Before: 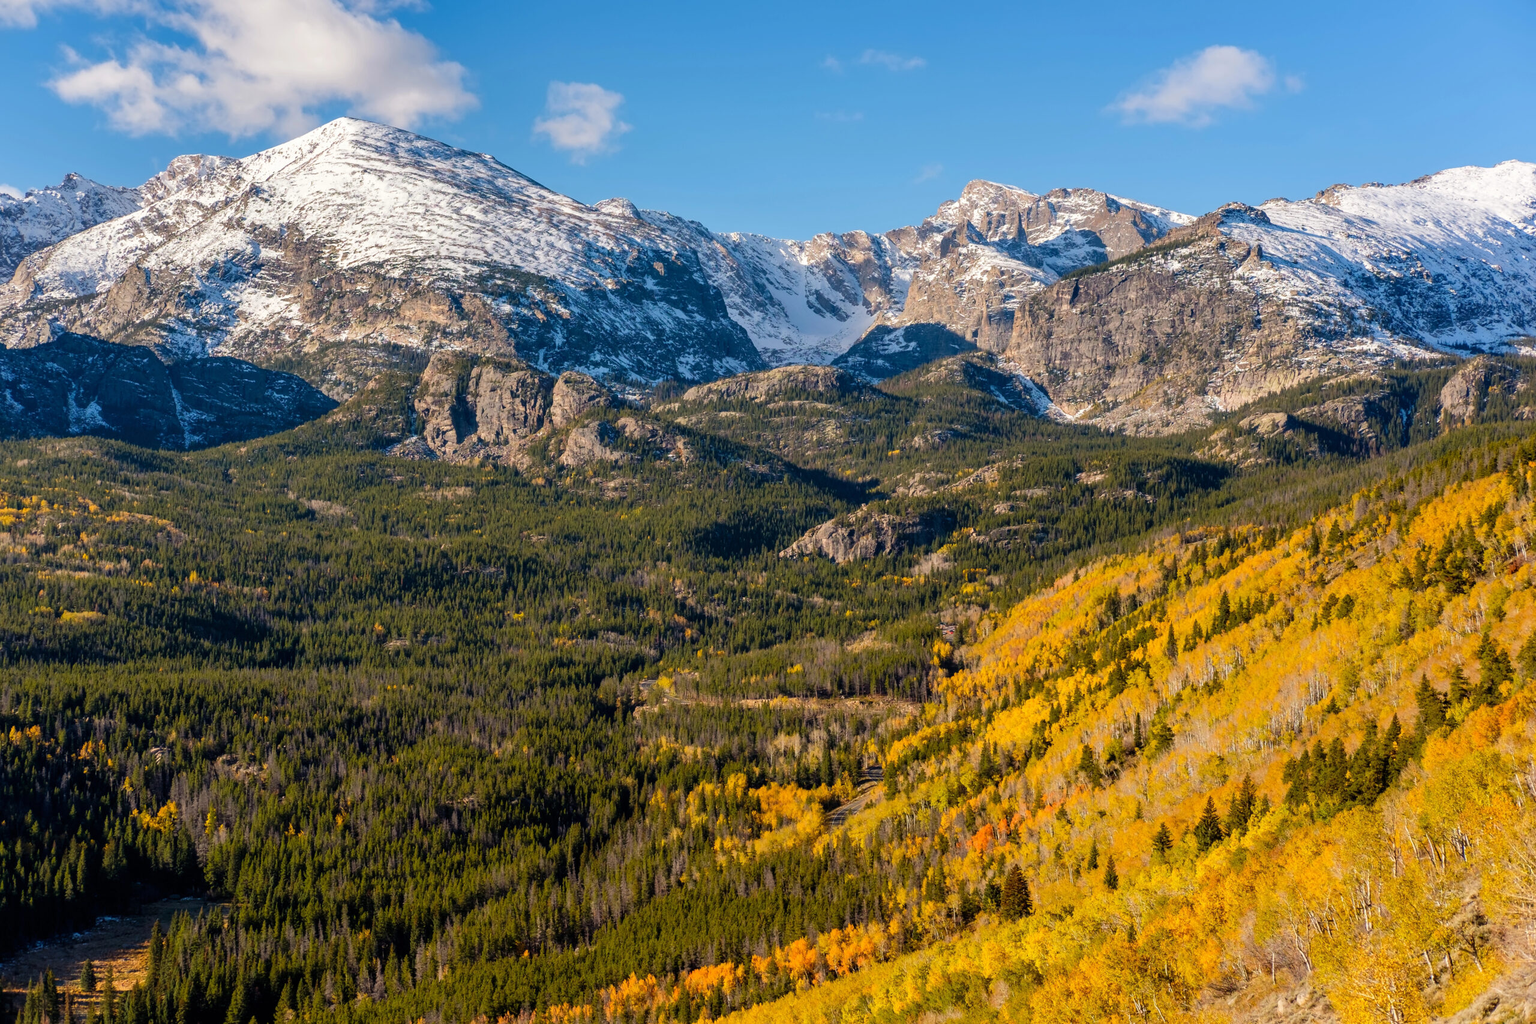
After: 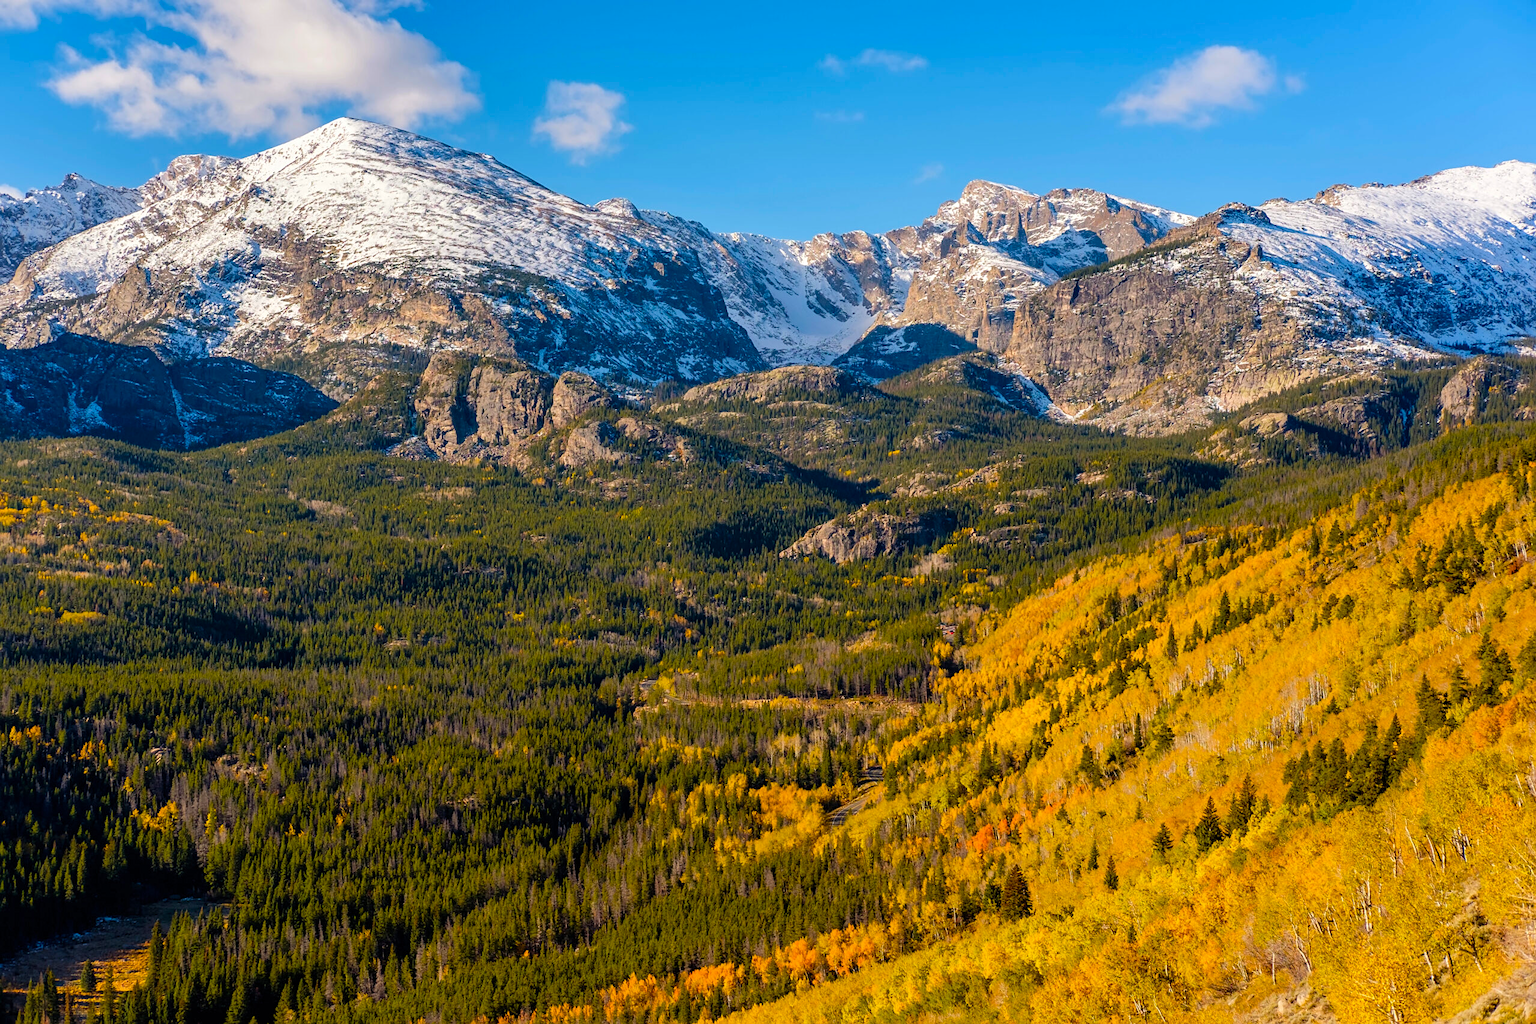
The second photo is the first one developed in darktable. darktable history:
color balance rgb: perceptual saturation grading › global saturation 30%, global vibrance 10%
tone equalizer: on, module defaults
sharpen: amount 0.2
